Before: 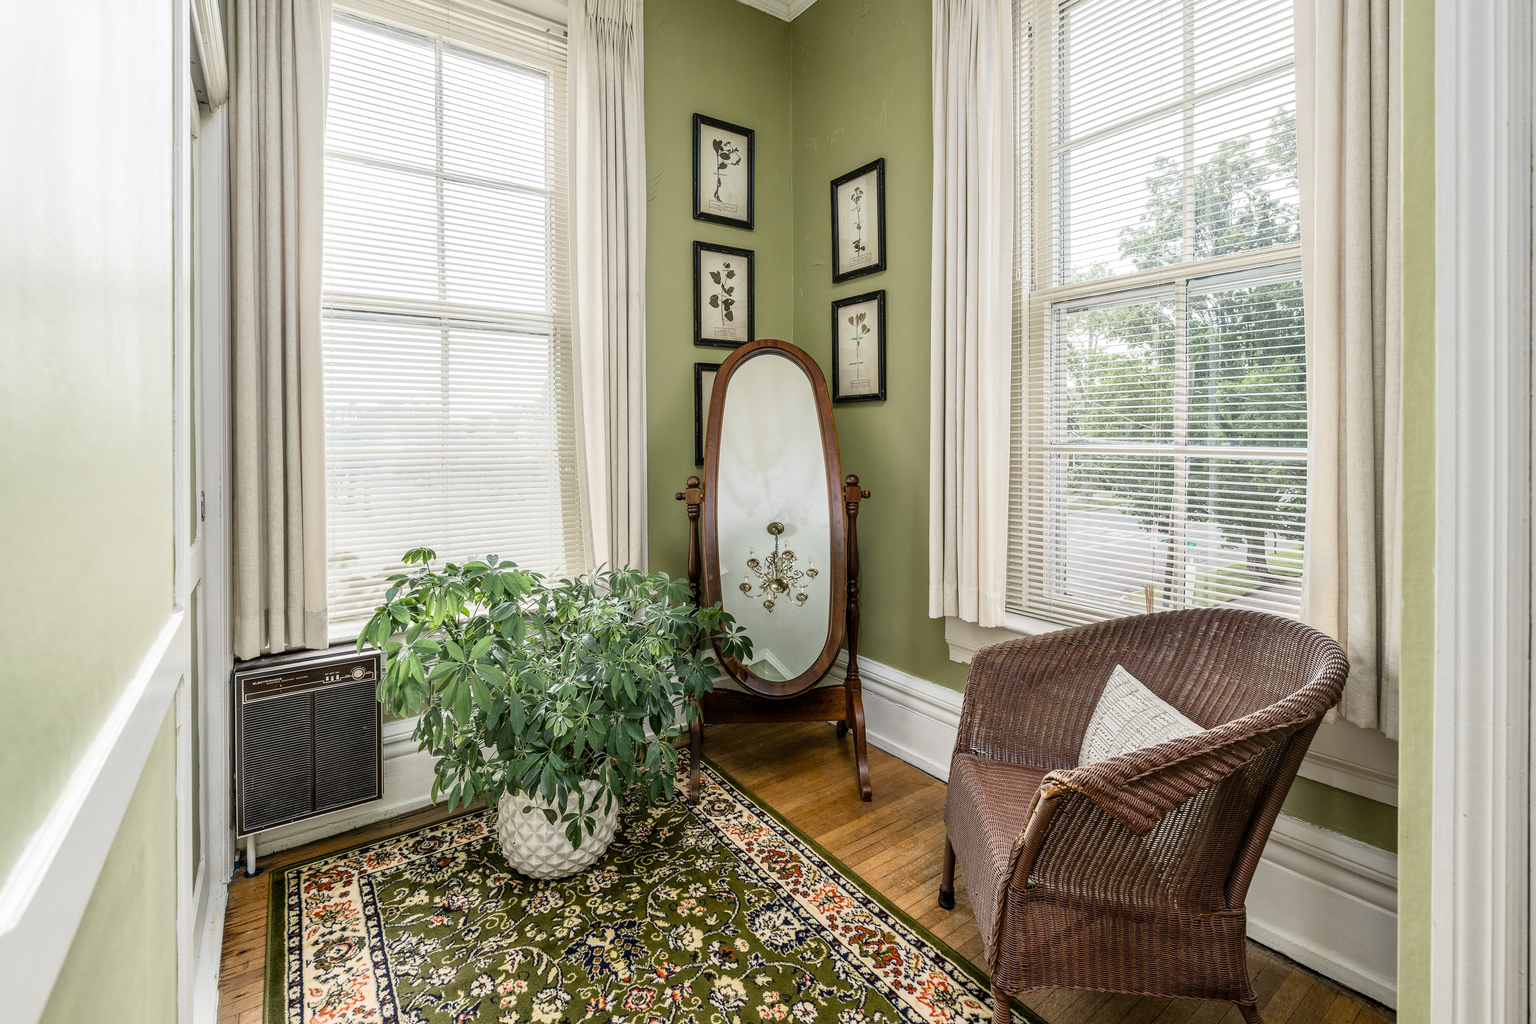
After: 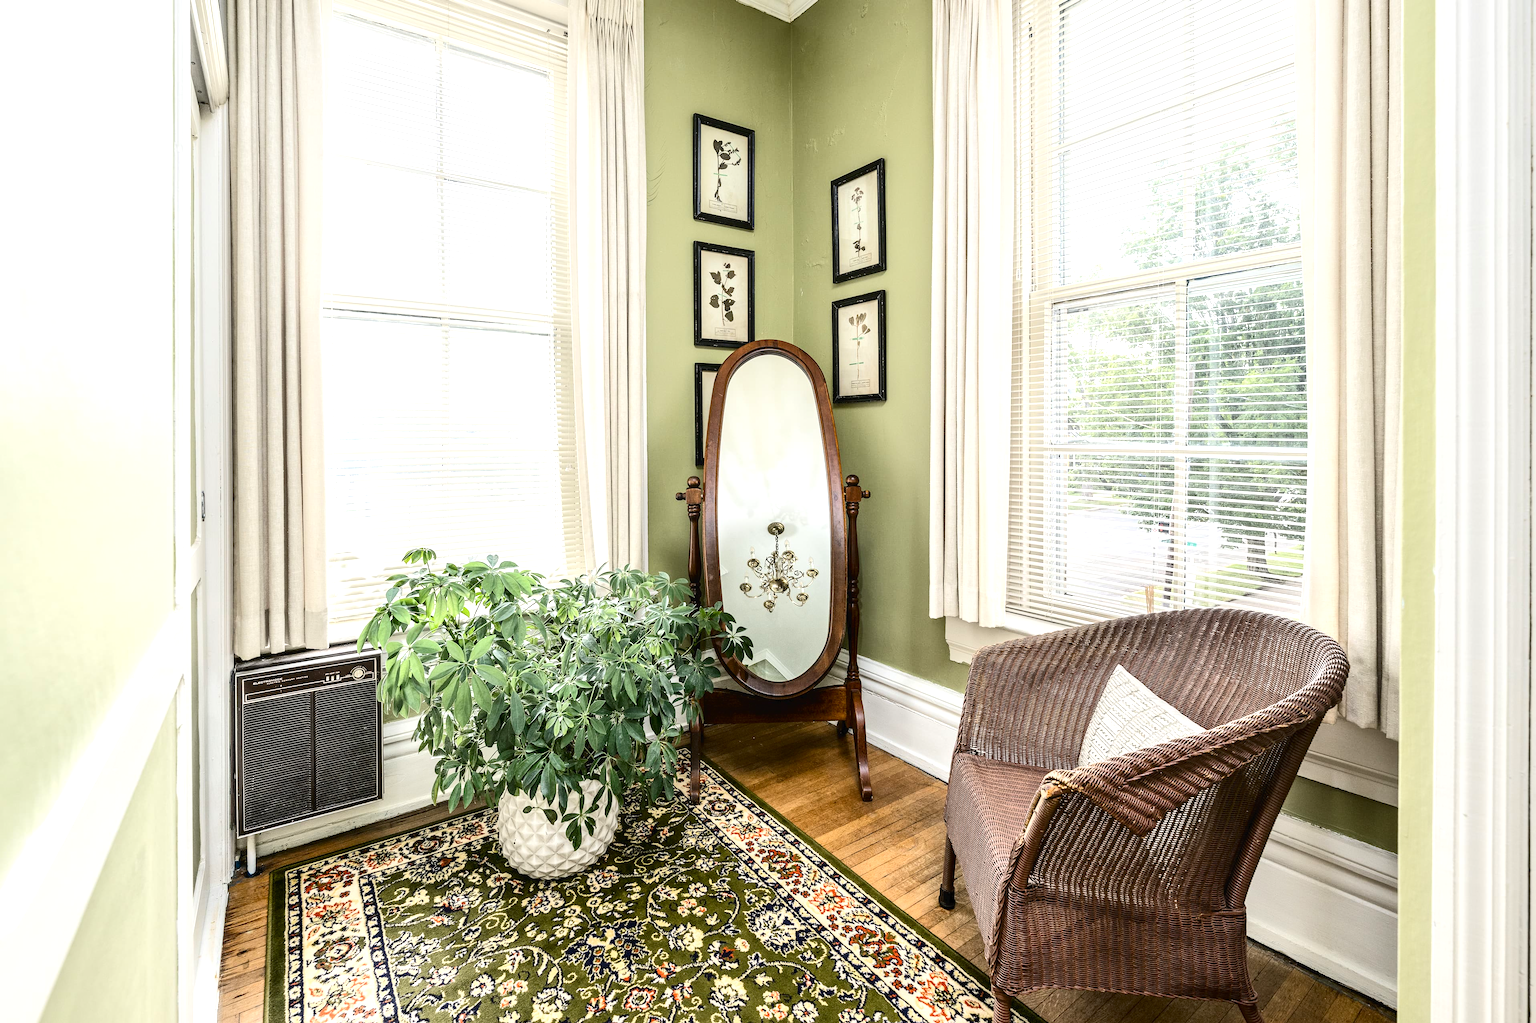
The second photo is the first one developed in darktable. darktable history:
exposure: exposure 0.658 EV, compensate highlight preservation false
tone curve: curves: ch0 [(0, 0) (0.003, 0.023) (0.011, 0.024) (0.025, 0.026) (0.044, 0.035) (0.069, 0.05) (0.1, 0.071) (0.136, 0.098) (0.177, 0.135) (0.224, 0.172) (0.277, 0.227) (0.335, 0.296) (0.399, 0.372) (0.468, 0.462) (0.543, 0.58) (0.623, 0.697) (0.709, 0.789) (0.801, 0.86) (0.898, 0.918) (1, 1)], color space Lab, independent channels, preserve colors none
